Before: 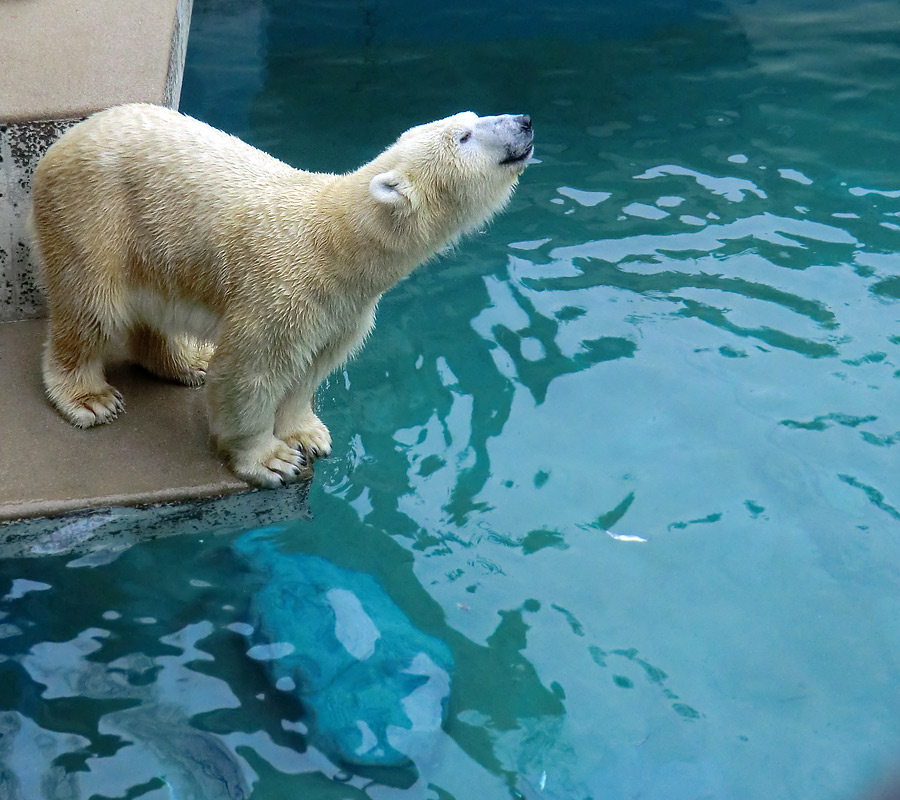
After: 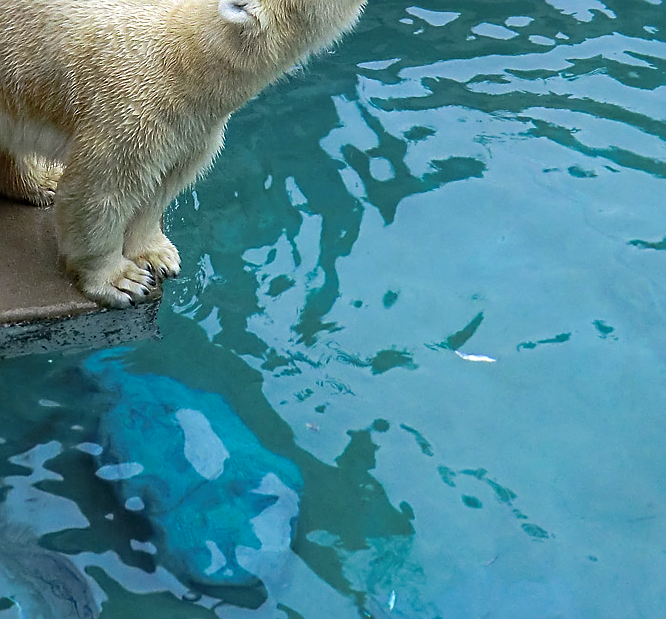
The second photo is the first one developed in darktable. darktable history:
sharpen: on, module defaults
tone curve: curves: ch0 [(0, 0) (0.003, 0.003) (0.011, 0.015) (0.025, 0.031) (0.044, 0.056) (0.069, 0.083) (0.1, 0.113) (0.136, 0.145) (0.177, 0.184) (0.224, 0.225) (0.277, 0.275) (0.335, 0.327) (0.399, 0.385) (0.468, 0.447) (0.543, 0.528) (0.623, 0.611) (0.709, 0.703) (0.801, 0.802) (0.898, 0.902) (1, 1)], preserve colors none
crop: left 16.837%, top 22.537%, right 9.102%
